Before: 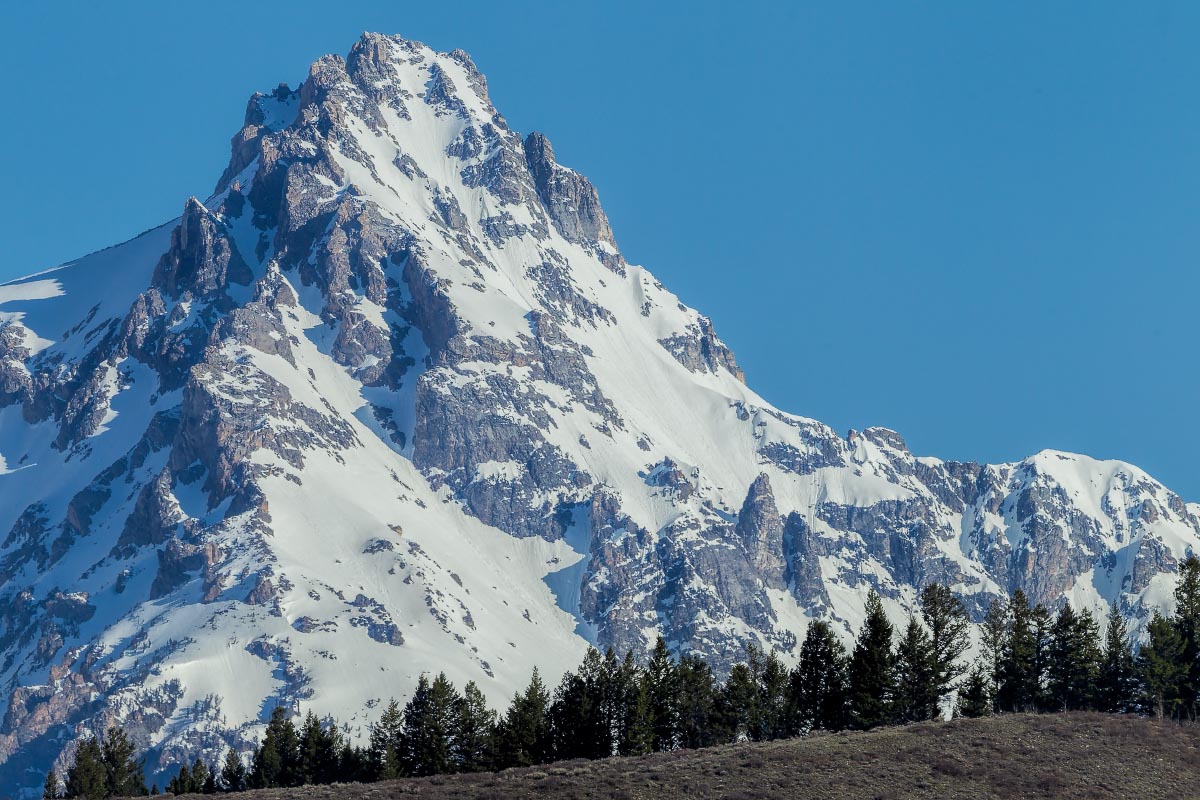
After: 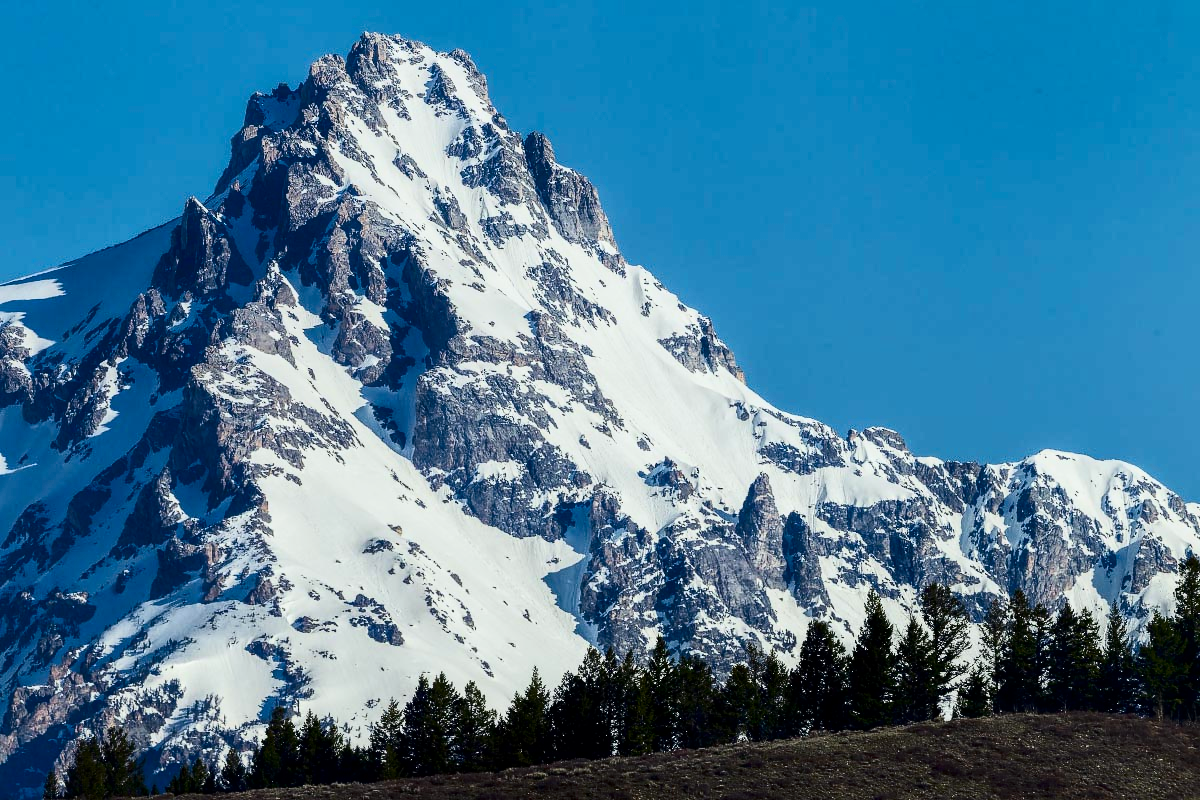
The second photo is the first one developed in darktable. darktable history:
contrast brightness saturation: contrast 0.339, brightness -0.082, saturation 0.167
